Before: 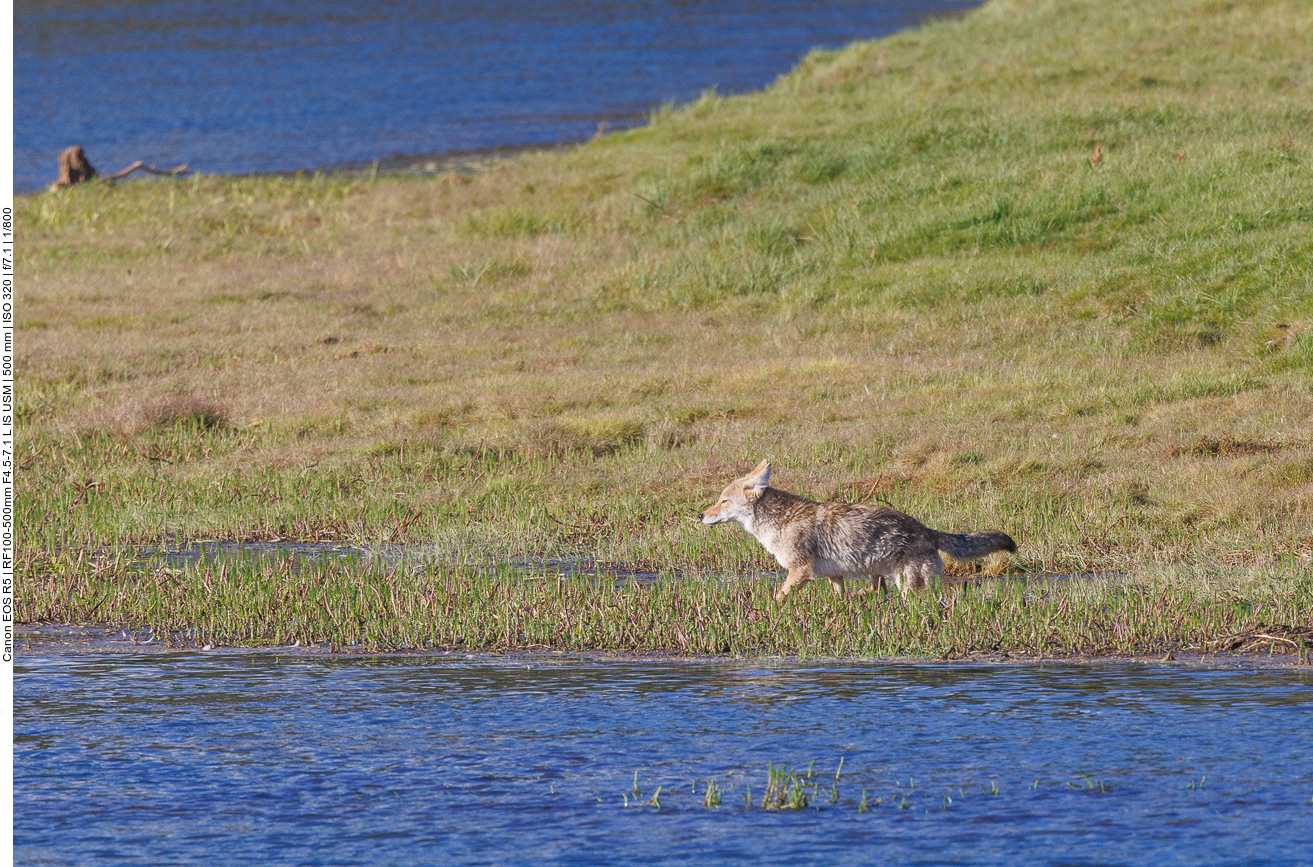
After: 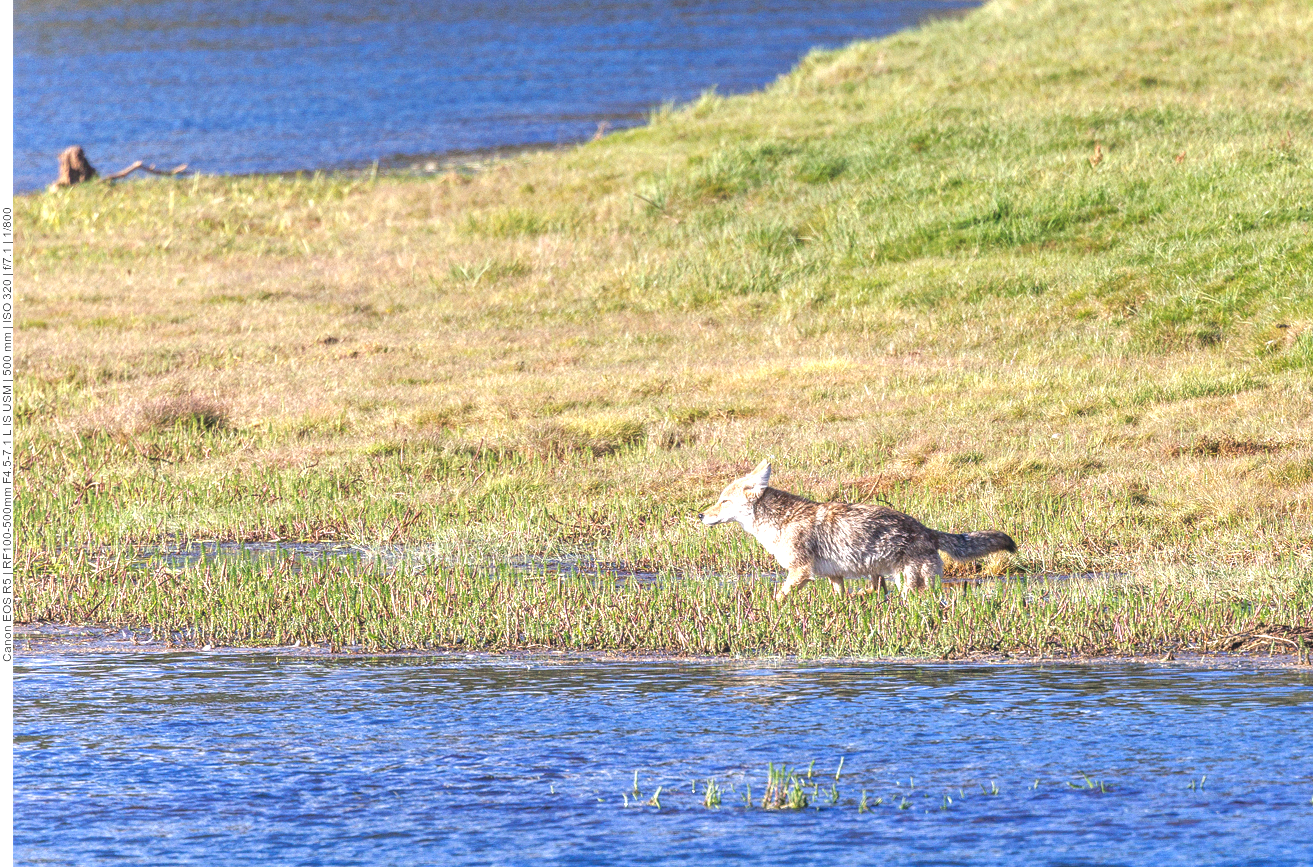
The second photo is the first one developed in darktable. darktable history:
local contrast: on, module defaults
exposure: black level correction 0, exposure 1 EV, compensate exposure bias true, compensate highlight preservation false
